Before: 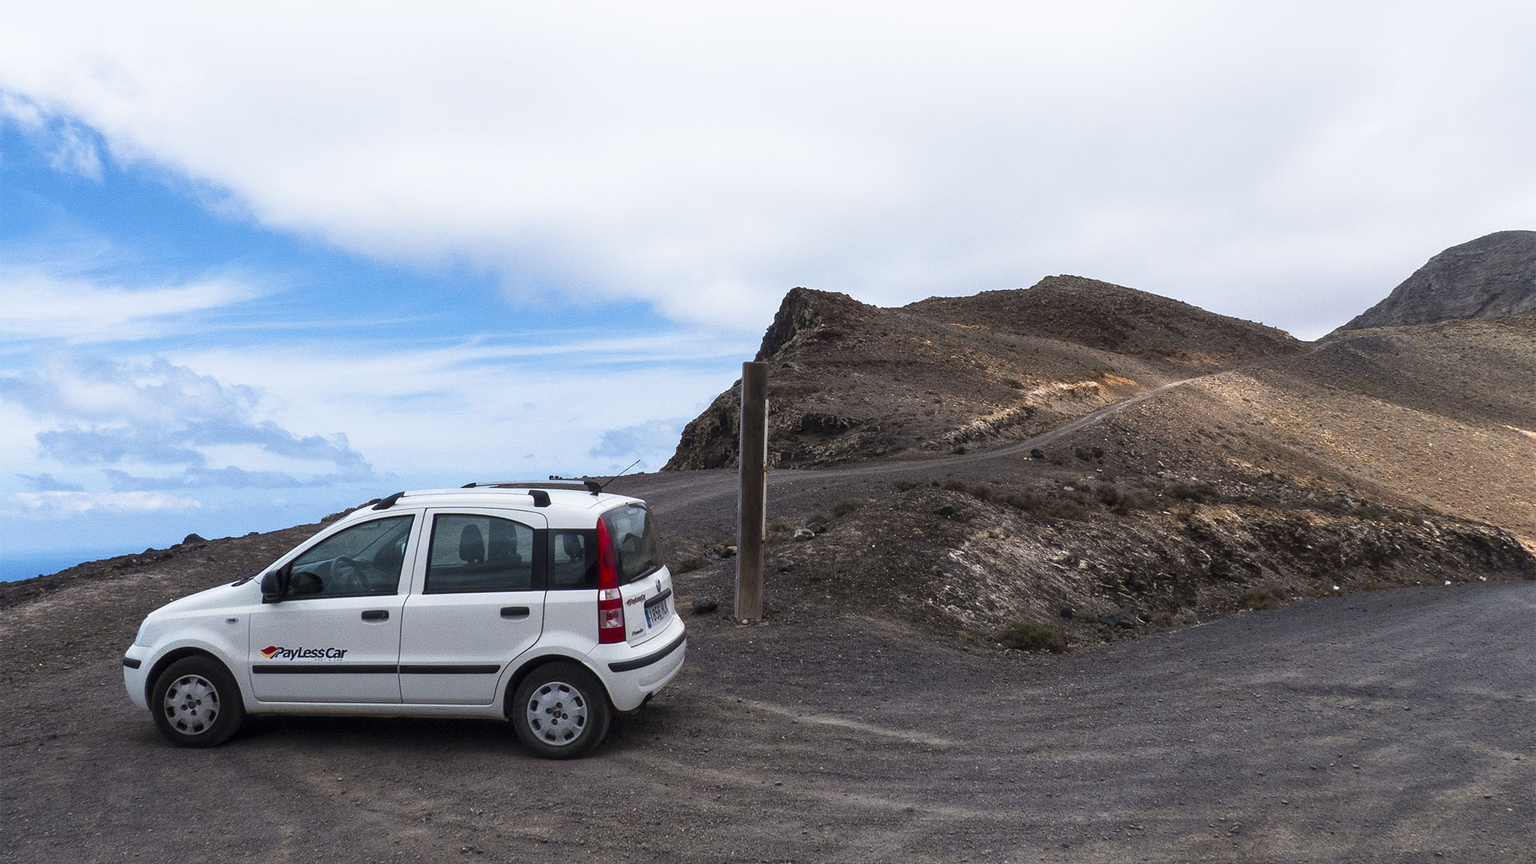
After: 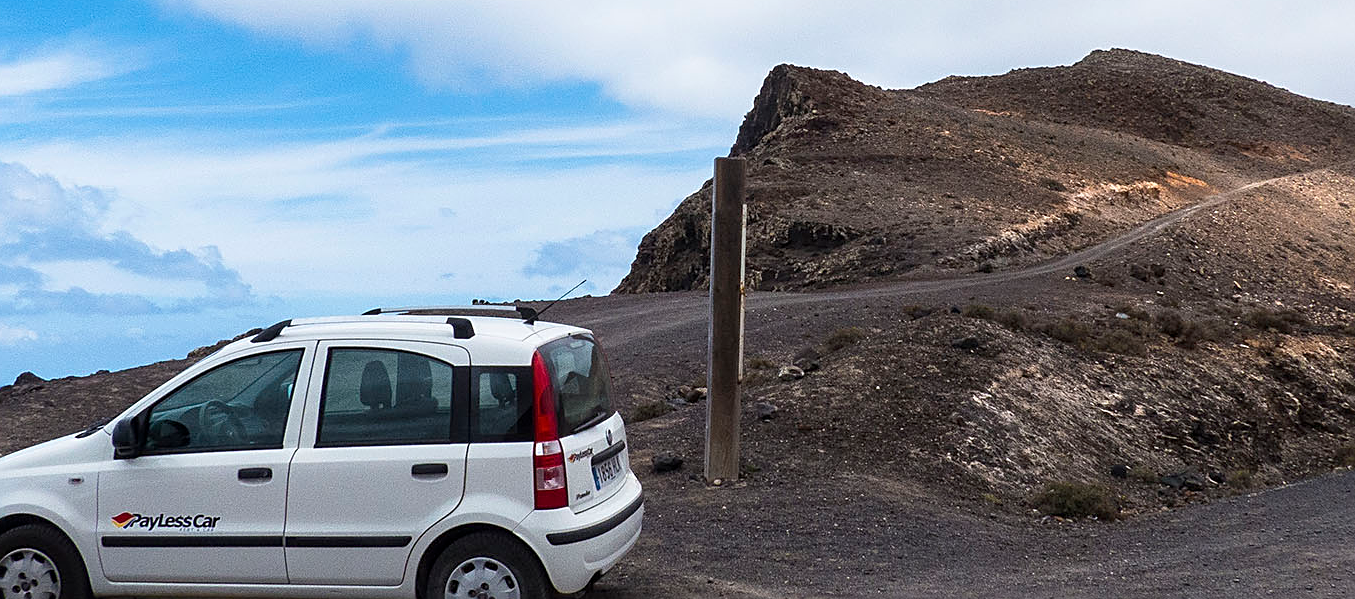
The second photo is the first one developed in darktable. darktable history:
sharpen: on, module defaults
crop: left 11.151%, top 27.364%, right 18.254%, bottom 17.135%
